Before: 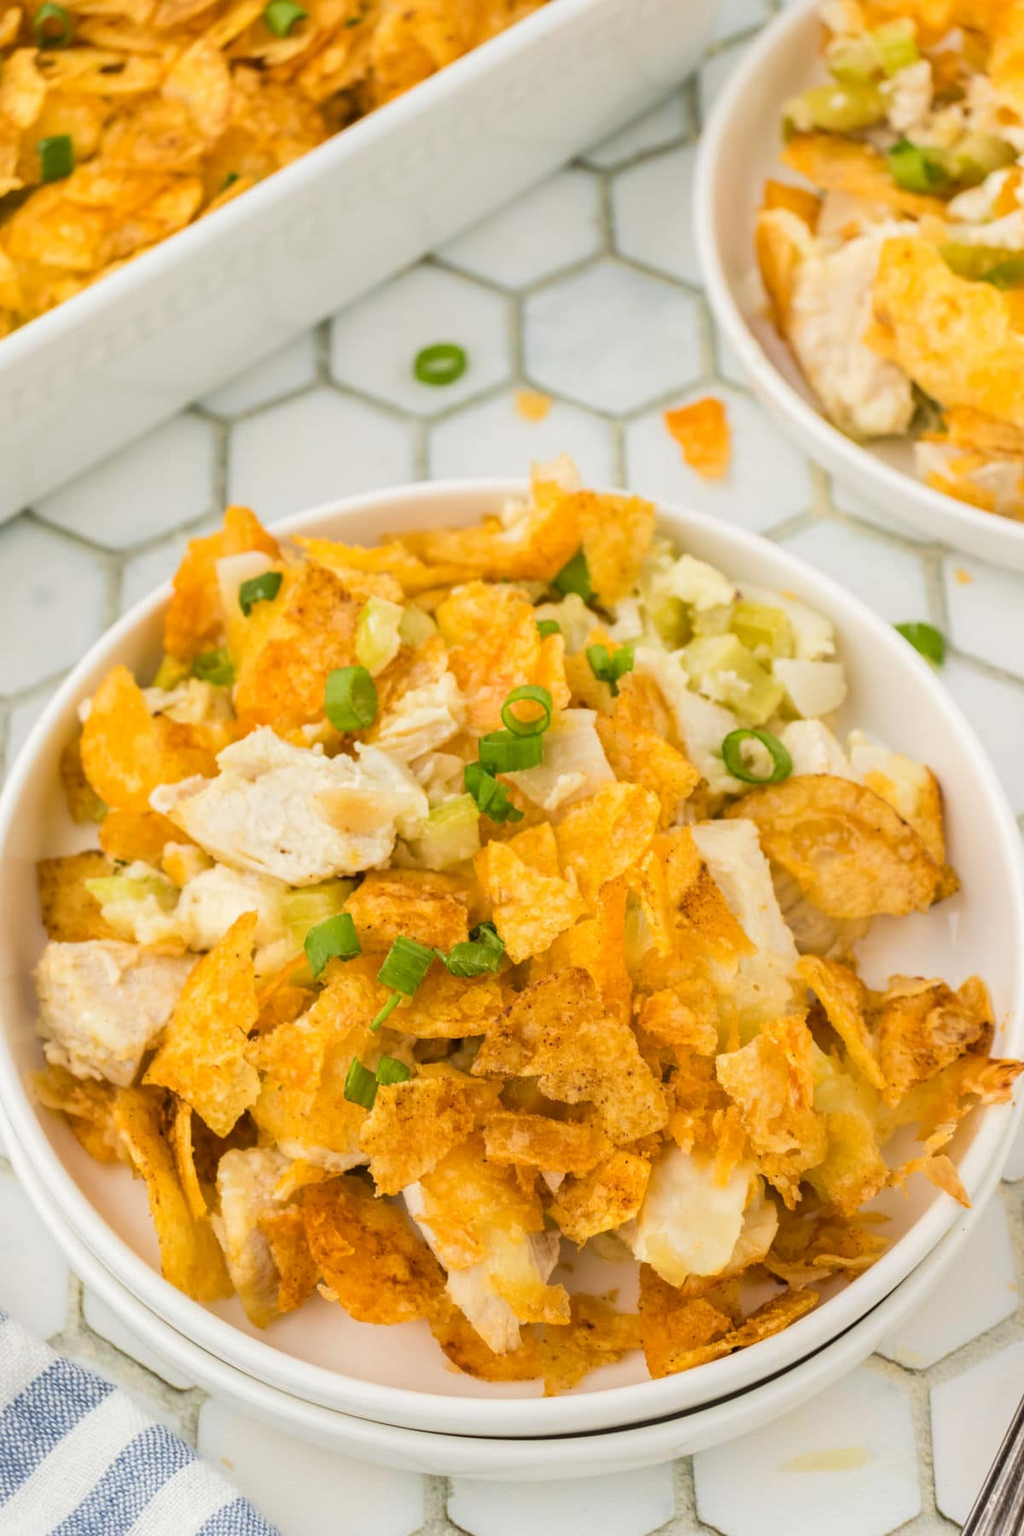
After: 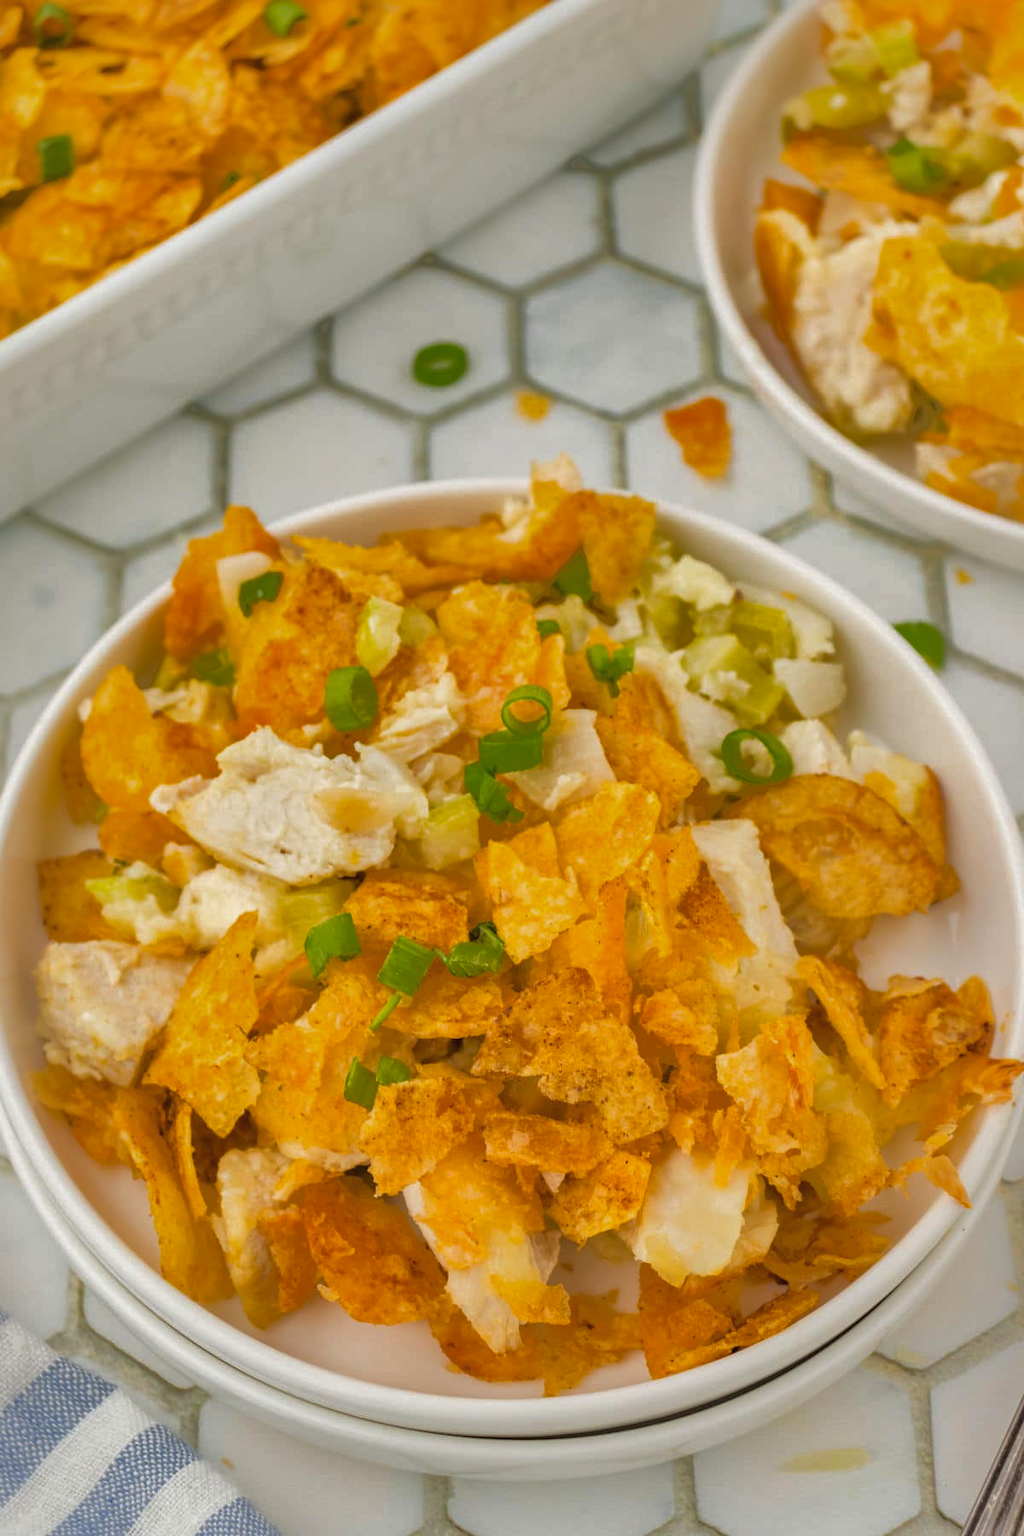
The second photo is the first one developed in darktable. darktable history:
shadows and highlights: shadows 25.85, highlights -70.59
